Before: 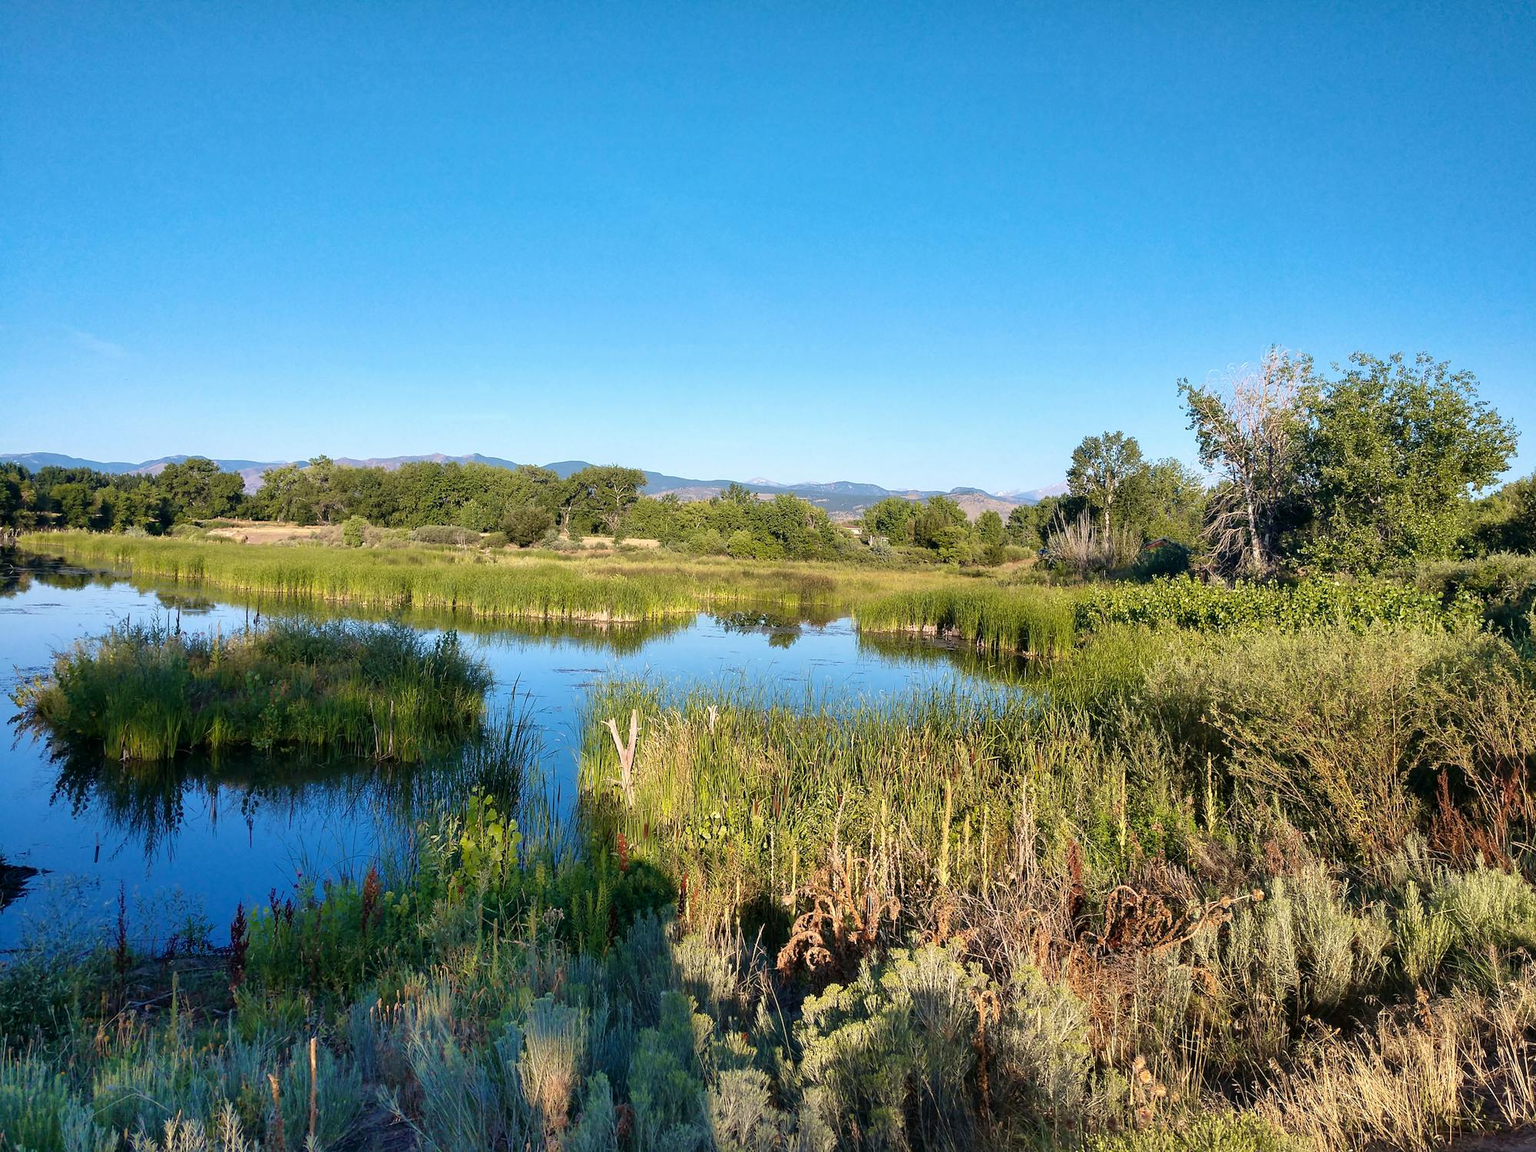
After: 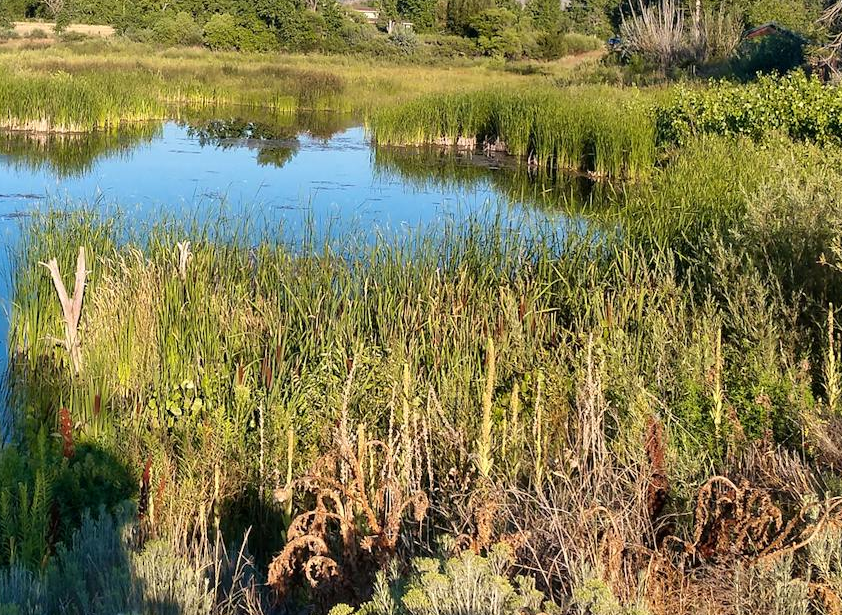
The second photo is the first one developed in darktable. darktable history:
levels: levels [0, 0.498, 0.996]
crop: left 37.221%, top 45.169%, right 20.63%, bottom 13.777%
exposure: compensate highlight preservation false
